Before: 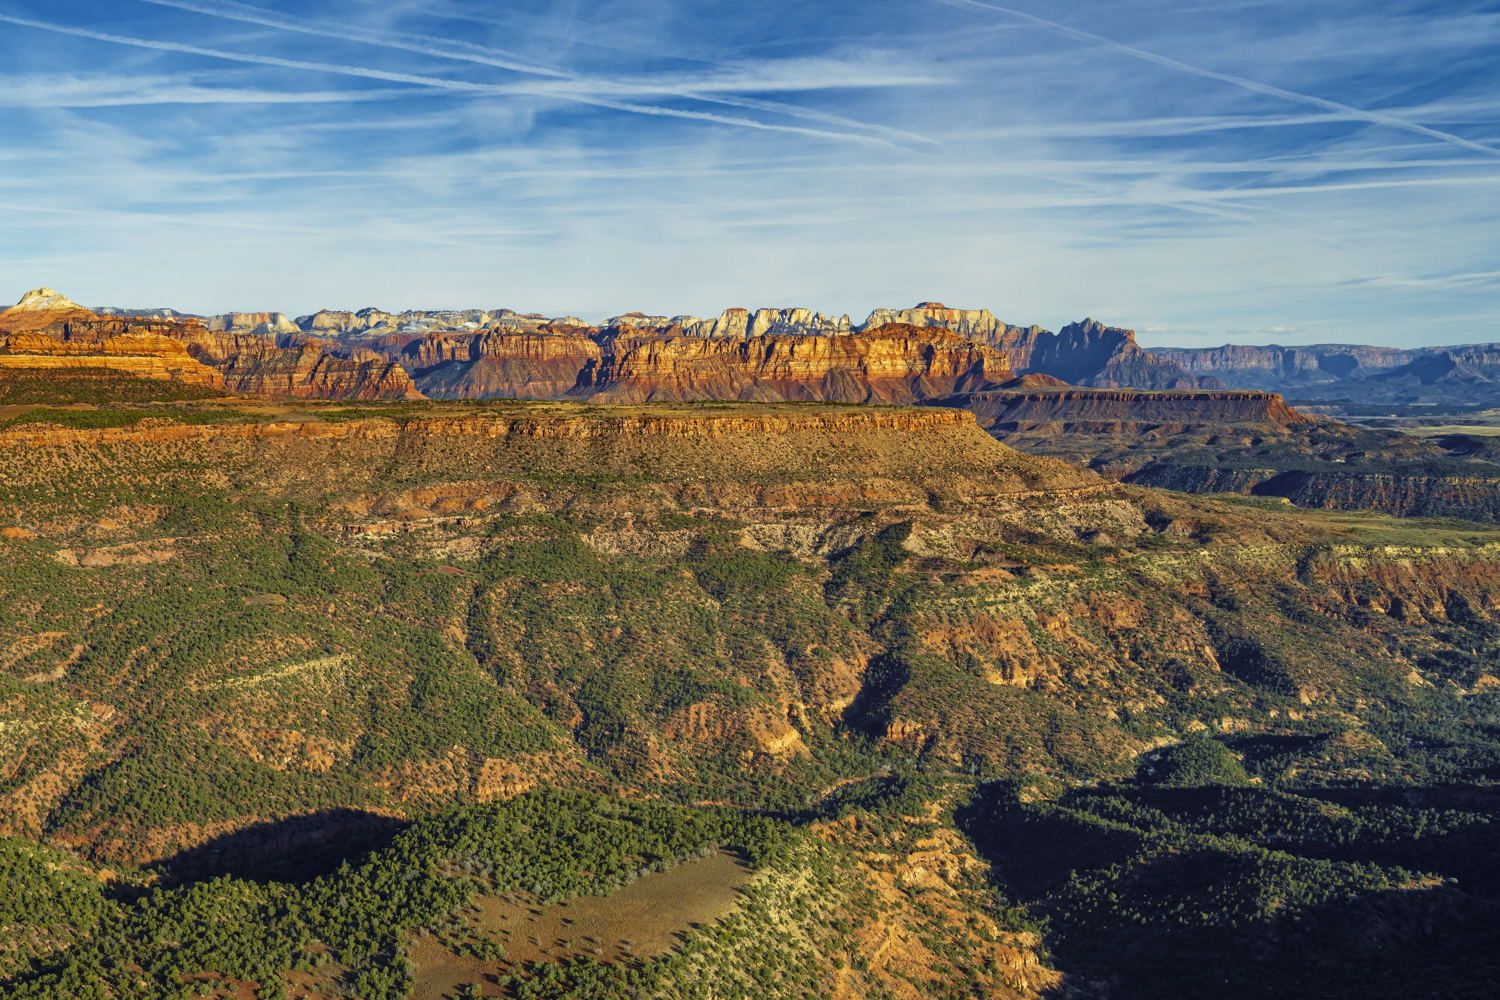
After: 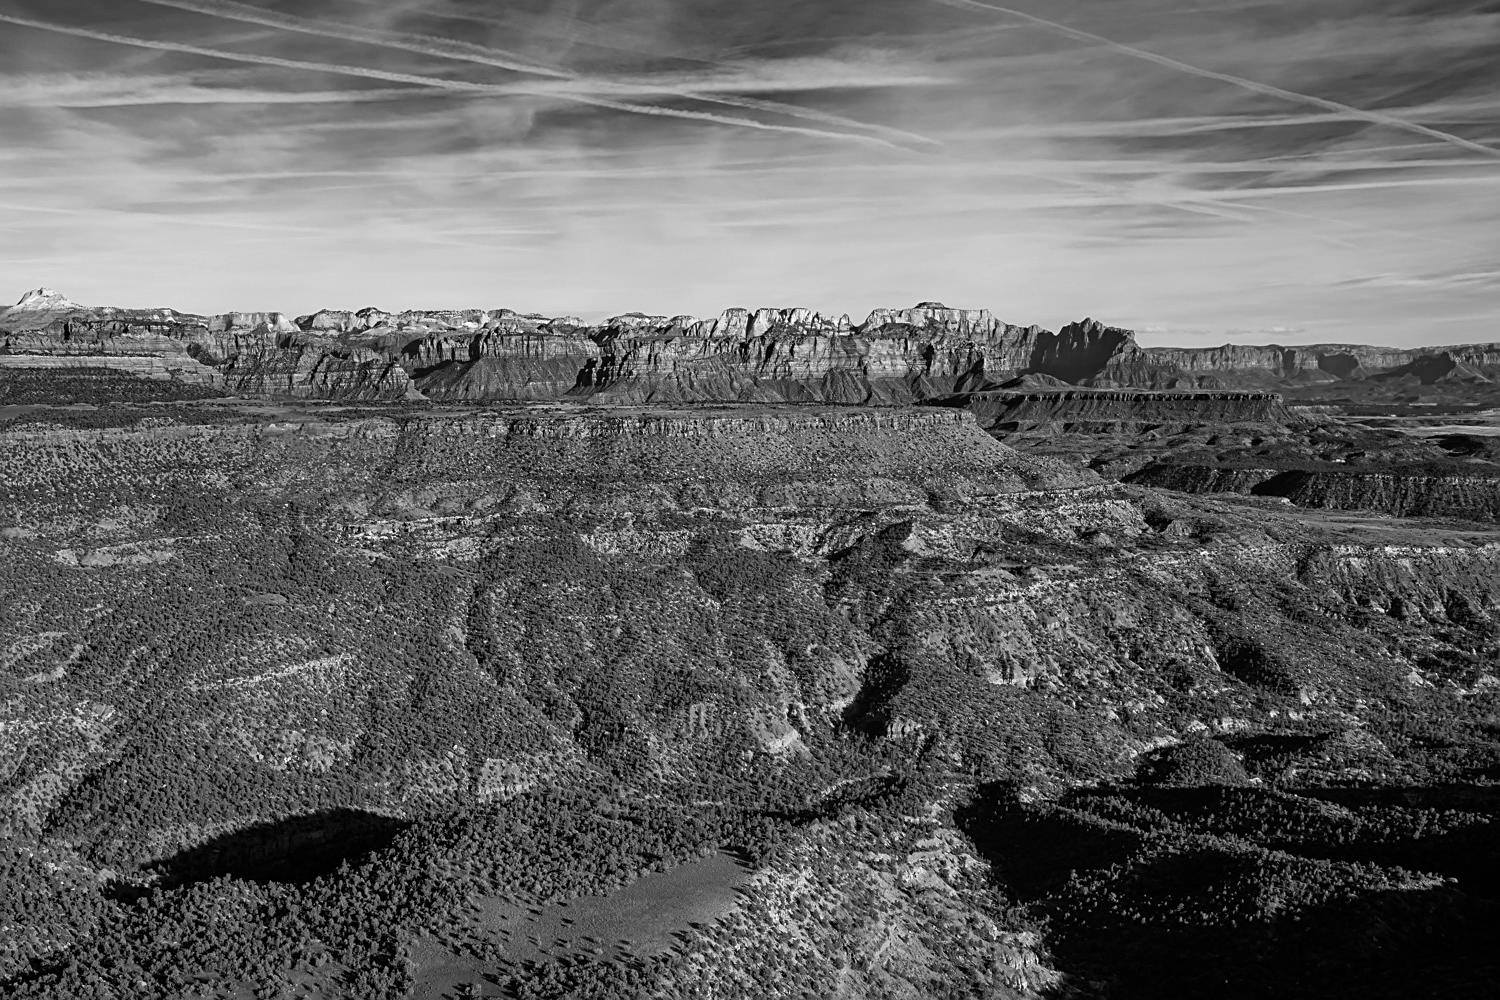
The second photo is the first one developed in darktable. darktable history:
sharpen: on, module defaults
color balance: contrast 10%
monochrome: a -92.57, b 58.91
color balance rgb: perceptual saturation grading › global saturation 8.89%, saturation formula JzAzBz (2021)
